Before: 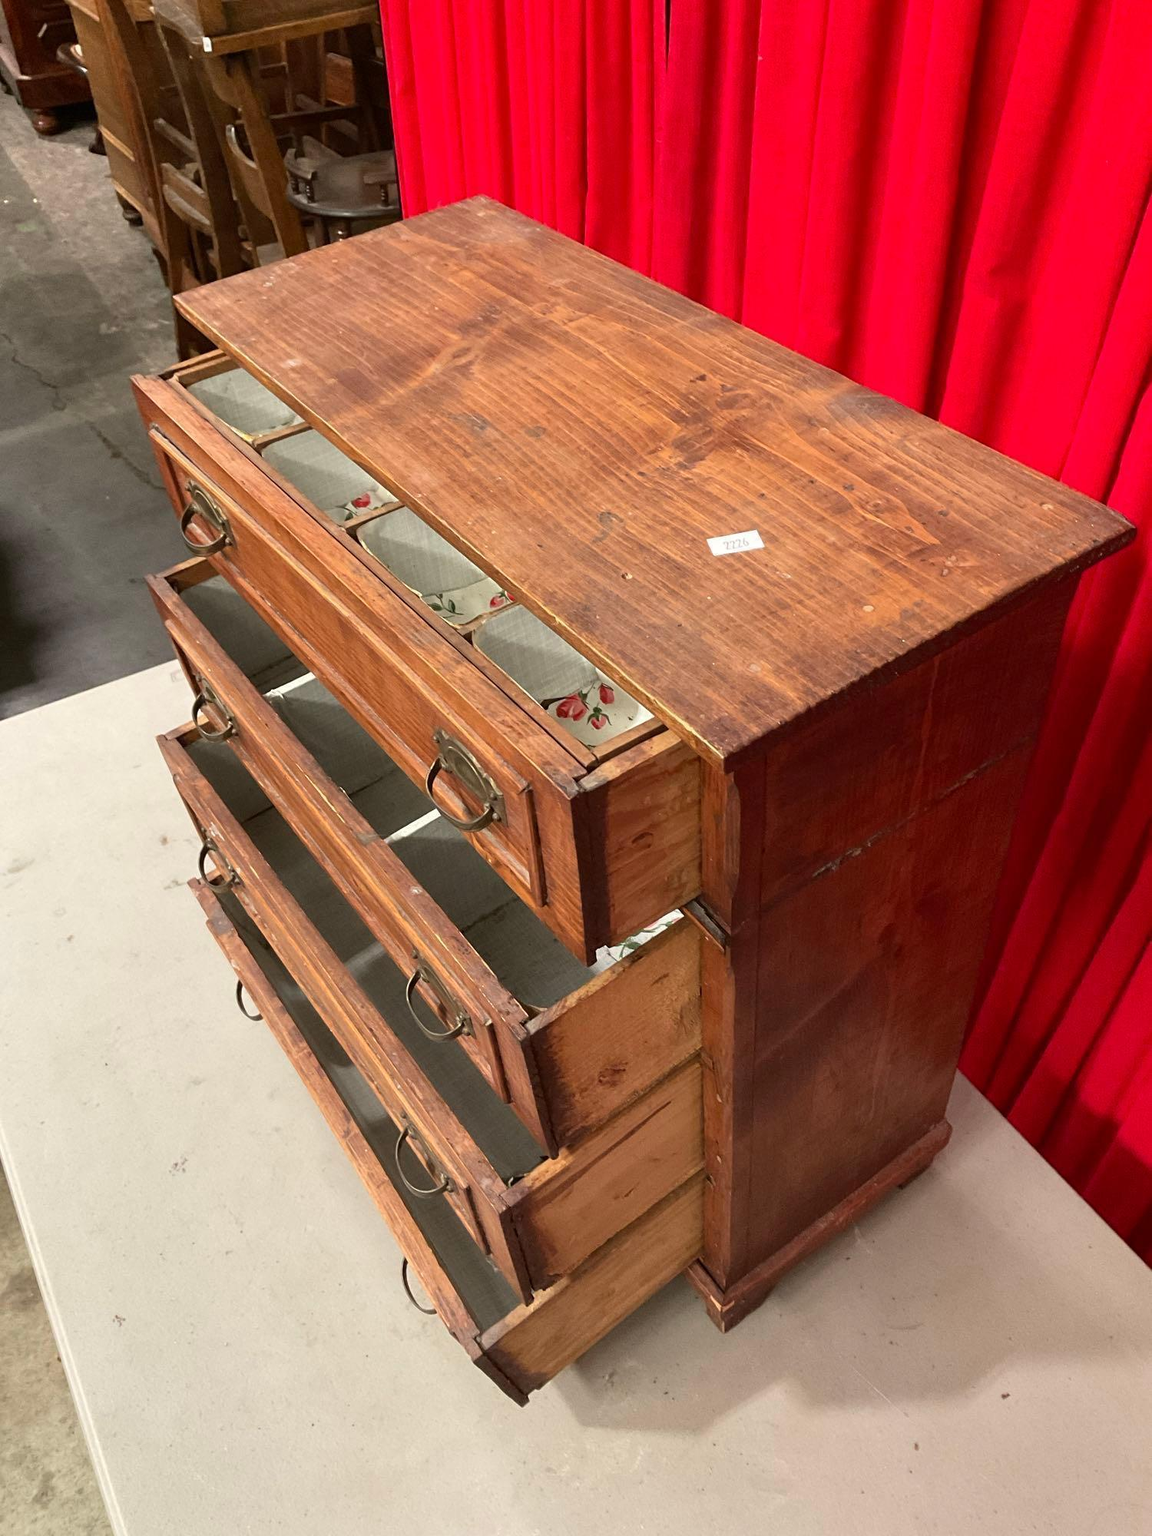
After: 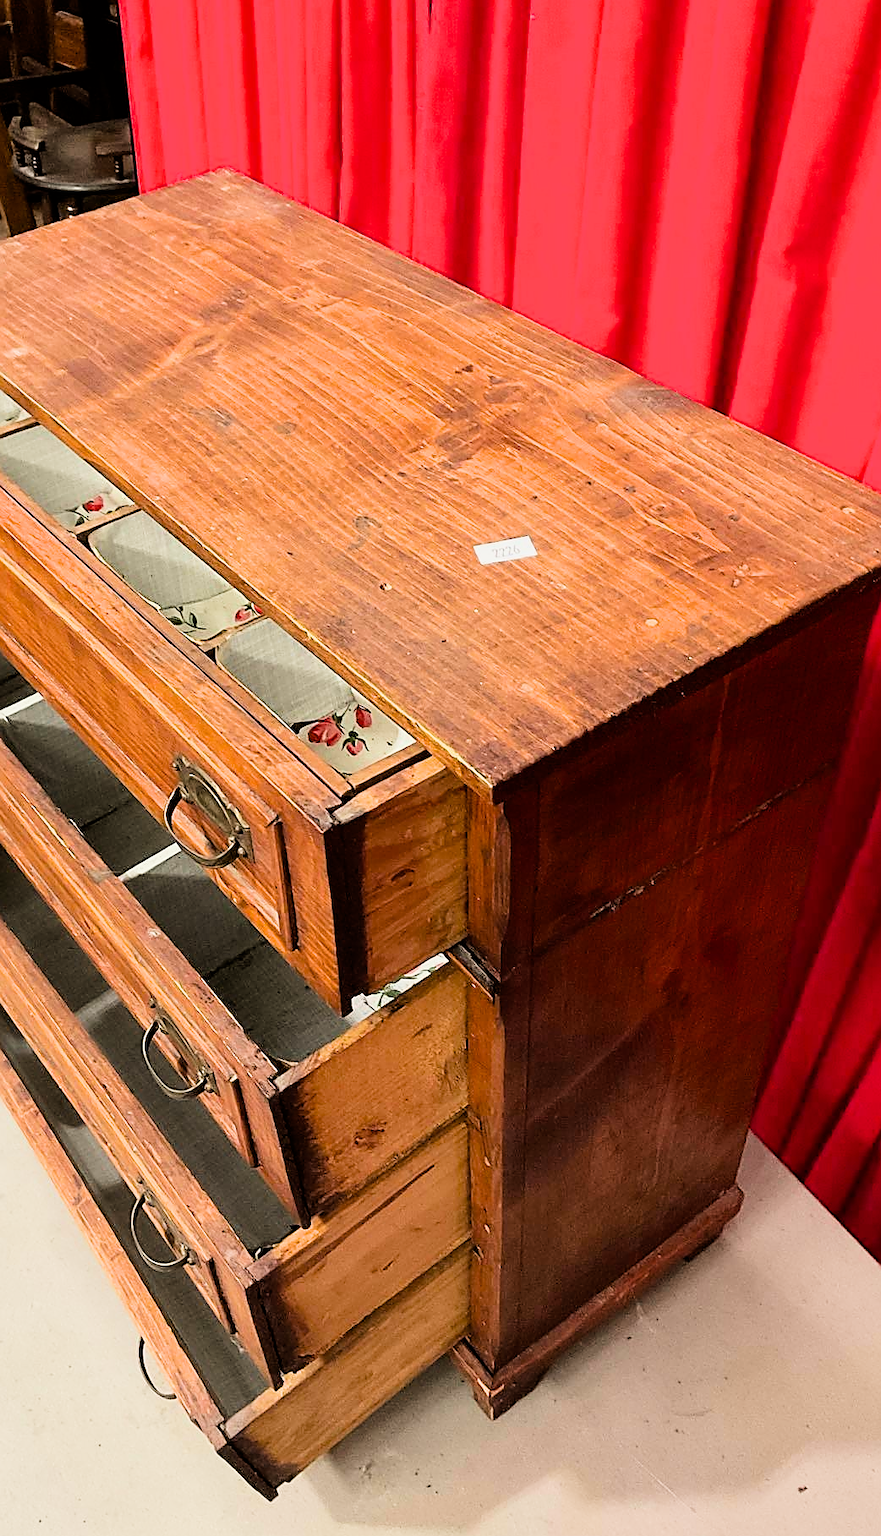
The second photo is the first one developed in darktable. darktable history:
crop and rotate: left 24.034%, top 2.838%, right 6.406%, bottom 6.299%
sharpen: radius 1.4, amount 1.25, threshold 0.7
filmic rgb: black relative exposure -5 EV, hardness 2.88, contrast 1.5
exposure: black level correction 0, exposure 0.4 EV, compensate exposure bias true, compensate highlight preservation false
color balance: output saturation 120%
